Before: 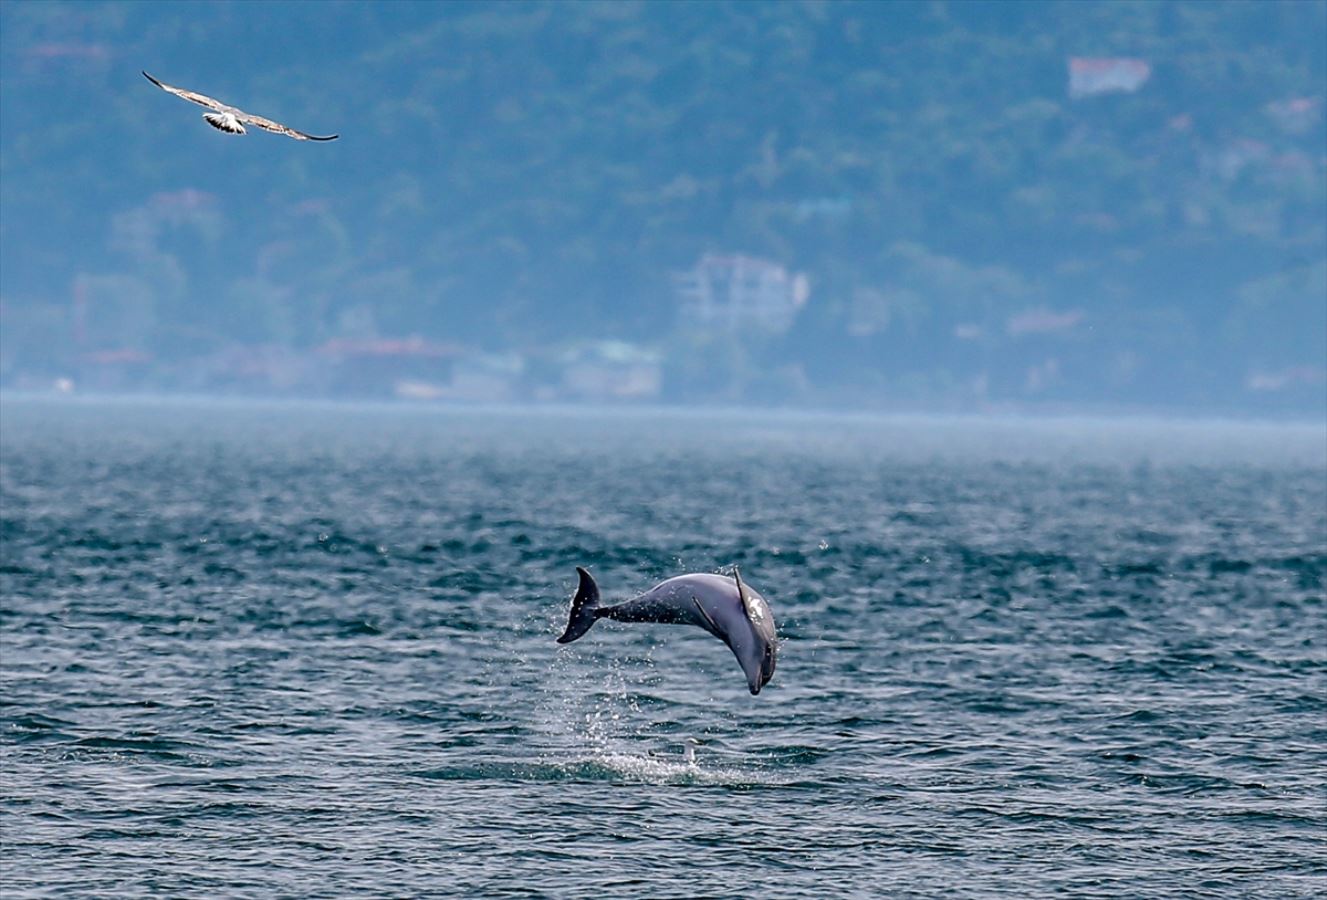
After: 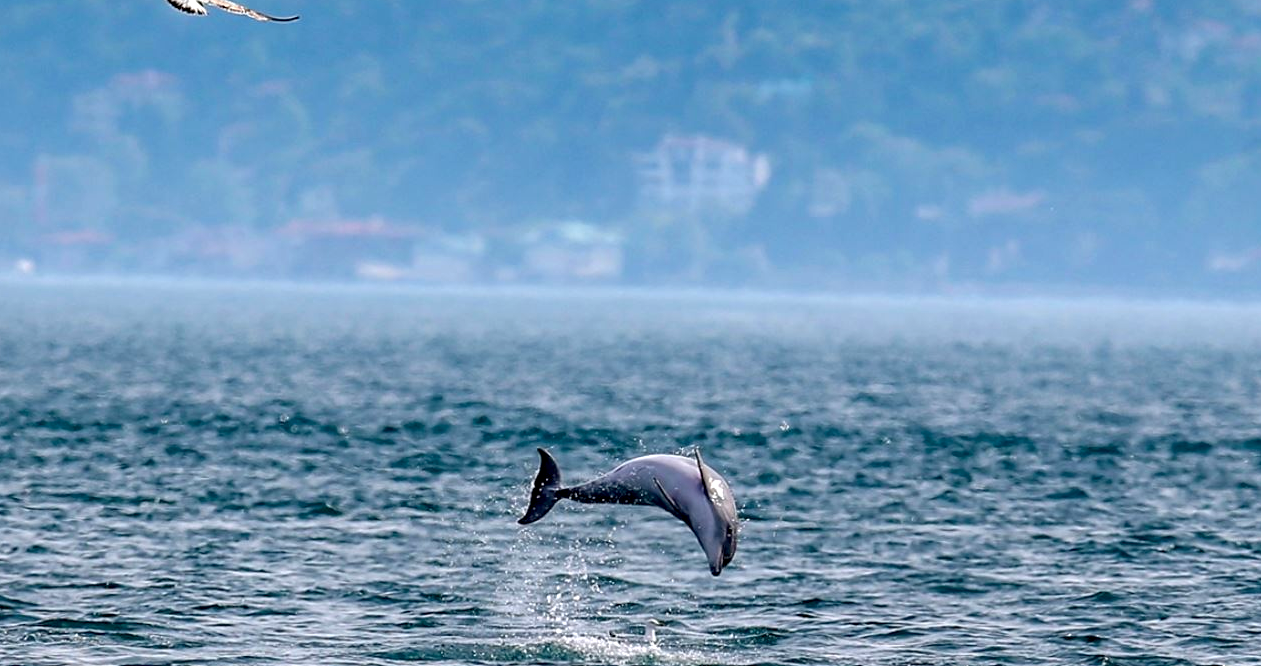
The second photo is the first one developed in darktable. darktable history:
crop and rotate: left 2.991%, top 13.302%, right 1.981%, bottom 12.636%
exposure: black level correction 0.005, exposure 0.417 EV, compensate highlight preservation false
